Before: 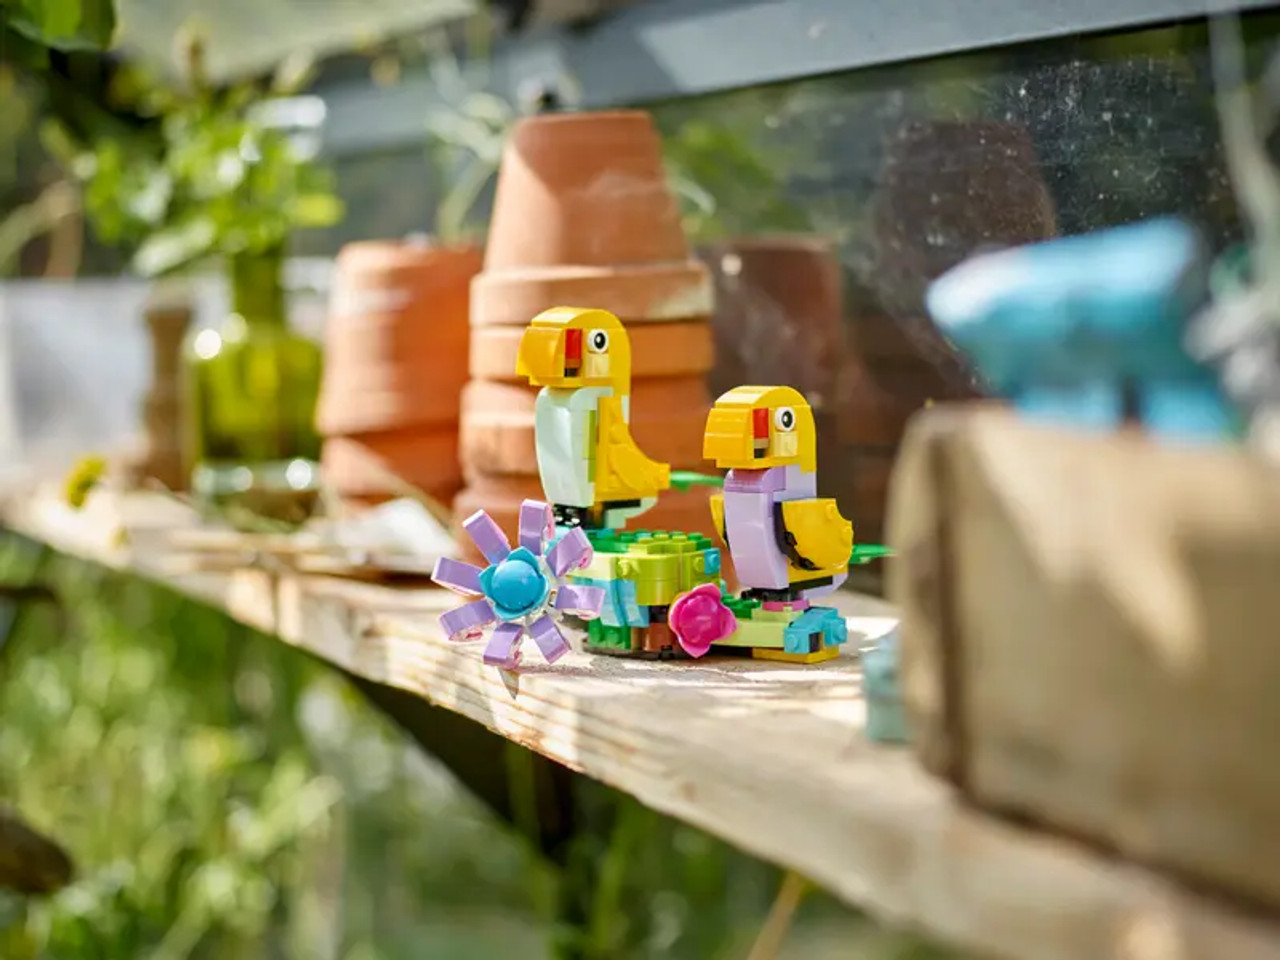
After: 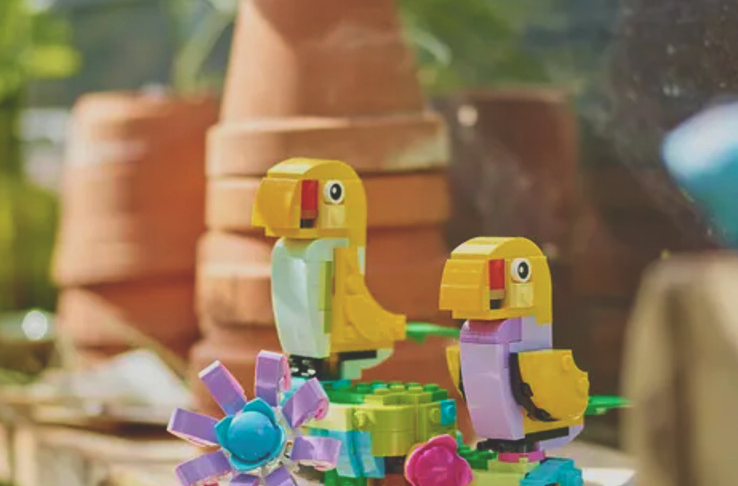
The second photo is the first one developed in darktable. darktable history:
exposure: black level correction -0.037, exposure -0.497 EV, compensate highlight preservation false
crop: left 20.637%, top 15.53%, right 21.678%, bottom 33.747%
velvia: strength 35.97%
